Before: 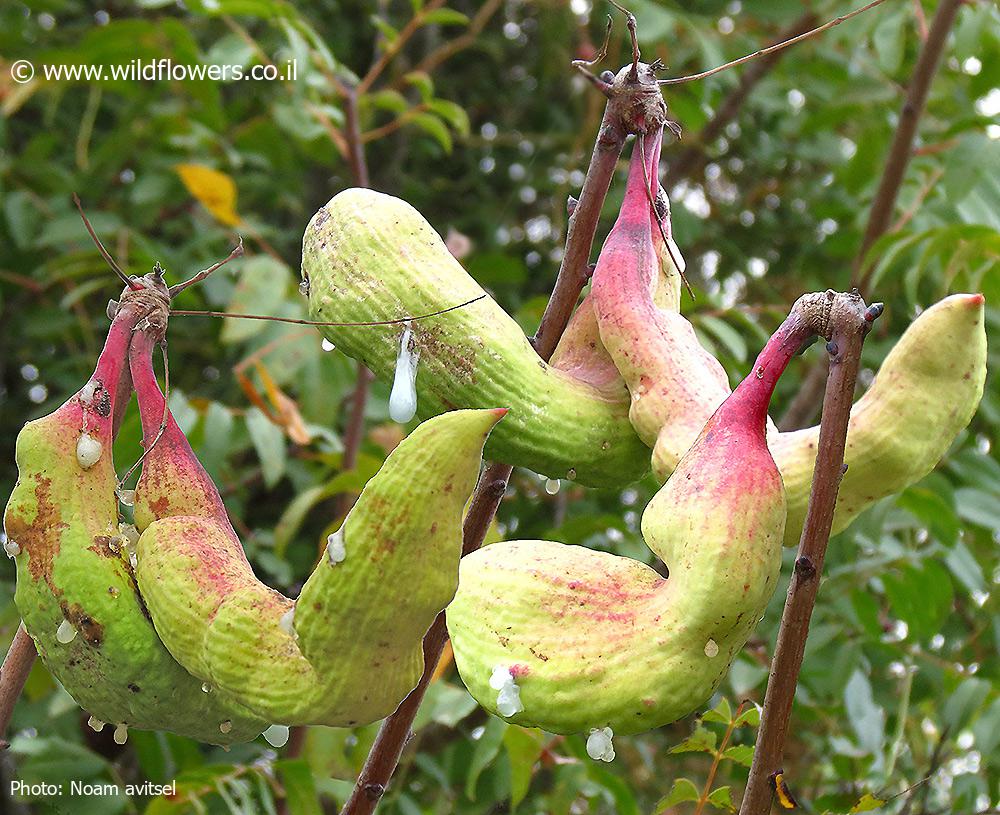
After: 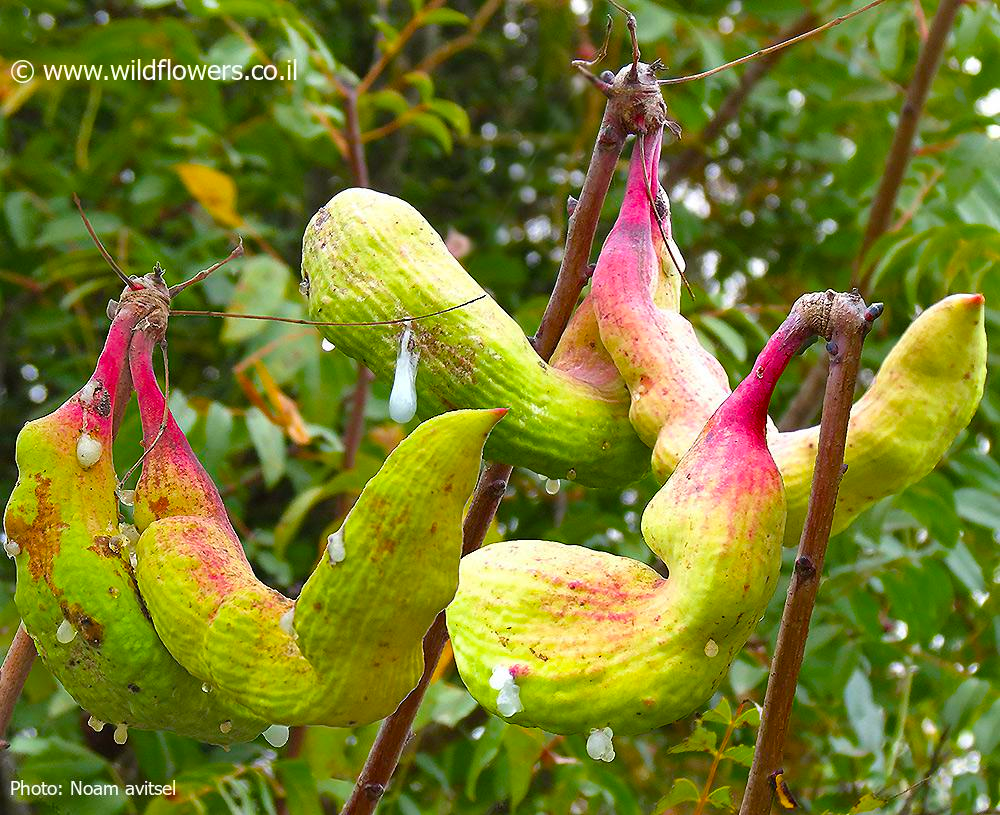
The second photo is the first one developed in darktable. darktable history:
color balance rgb: linear chroma grading › global chroma 15%, perceptual saturation grading › global saturation 30%
shadows and highlights: soften with gaussian
